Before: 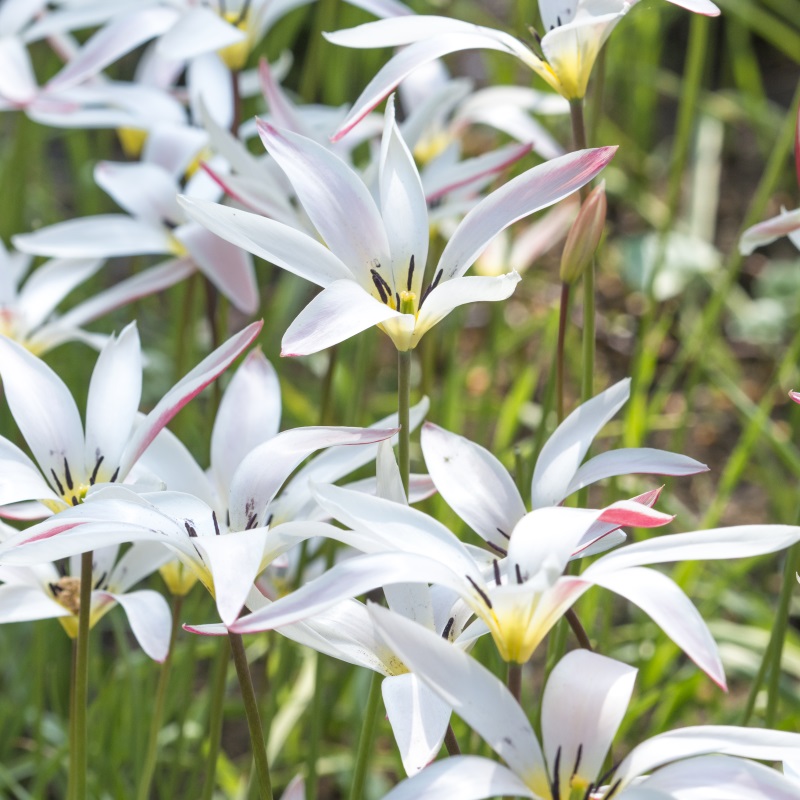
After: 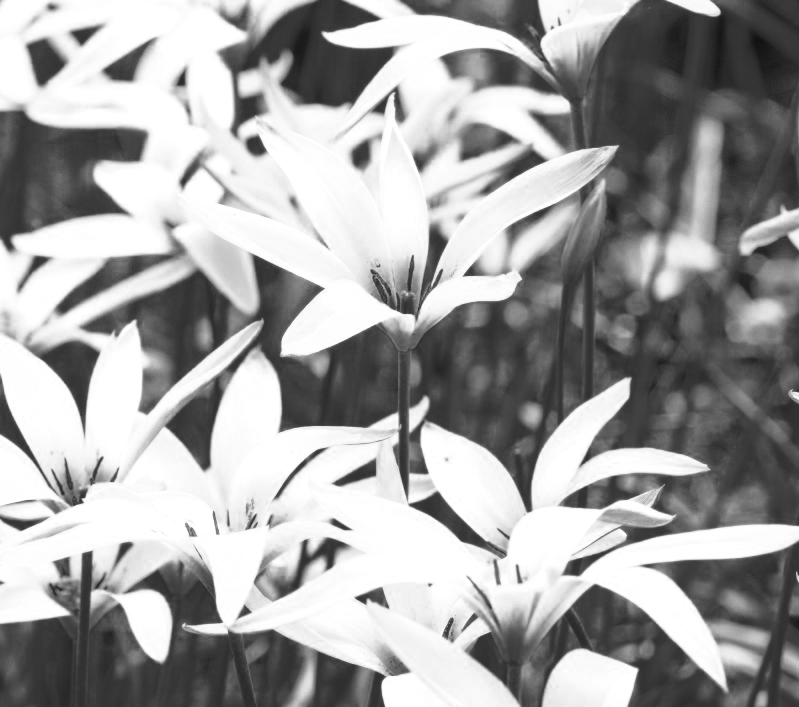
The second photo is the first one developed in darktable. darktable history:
crop and rotate: top 0%, bottom 11.513%
color zones: curves: ch0 [(0.287, 0.048) (0.493, 0.484) (0.737, 0.816)]; ch1 [(0, 0) (0.143, 0) (0.286, 0) (0.429, 0) (0.571, 0) (0.714, 0) (0.857, 0)]
local contrast: detail 110%
base curve: curves: ch0 [(0, 0) (0.028, 0.03) (0.121, 0.232) (0.46, 0.748) (0.859, 0.968) (1, 1)], preserve colors none
